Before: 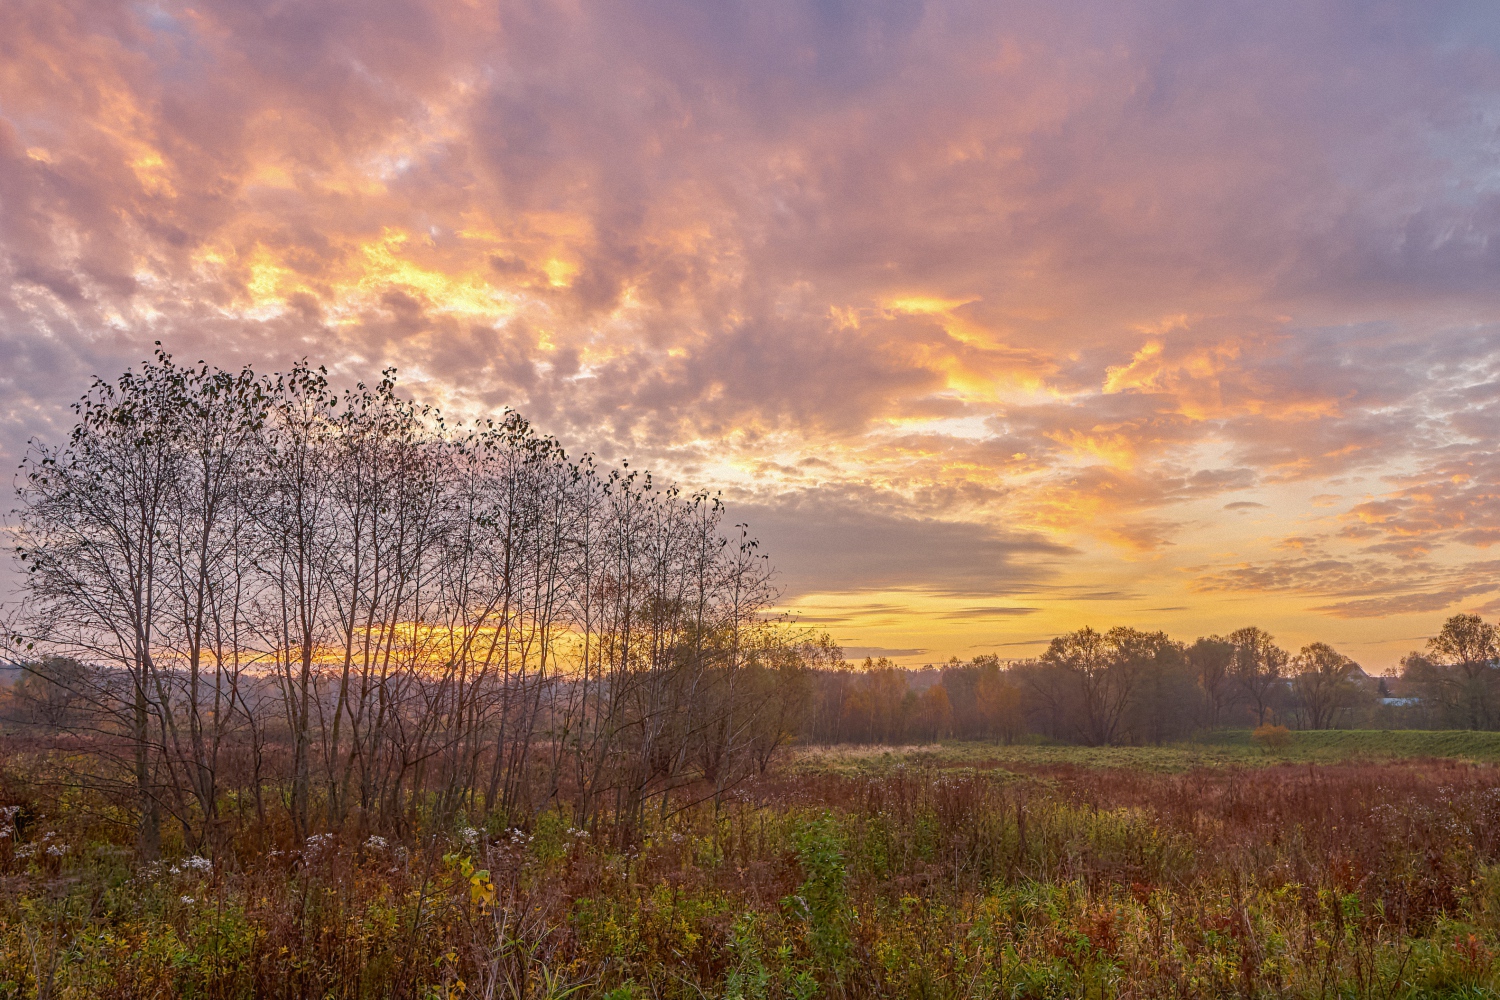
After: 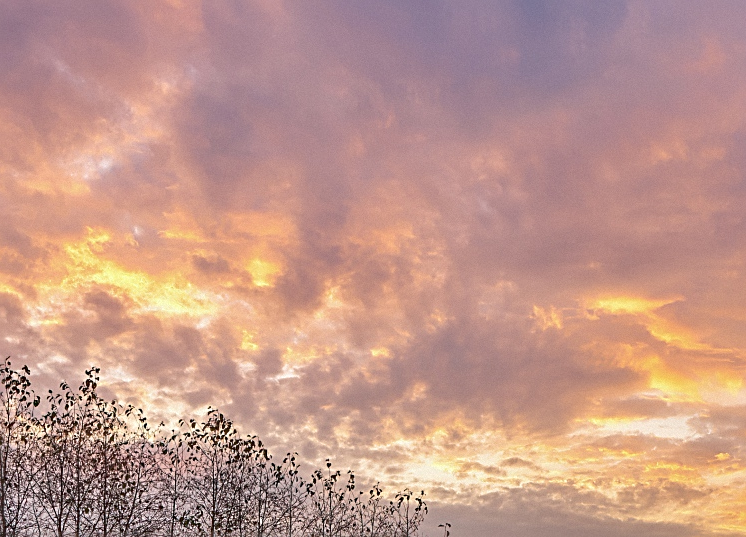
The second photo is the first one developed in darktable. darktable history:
crop: left 19.848%, right 30.418%, bottom 46.289%
sharpen: on, module defaults
